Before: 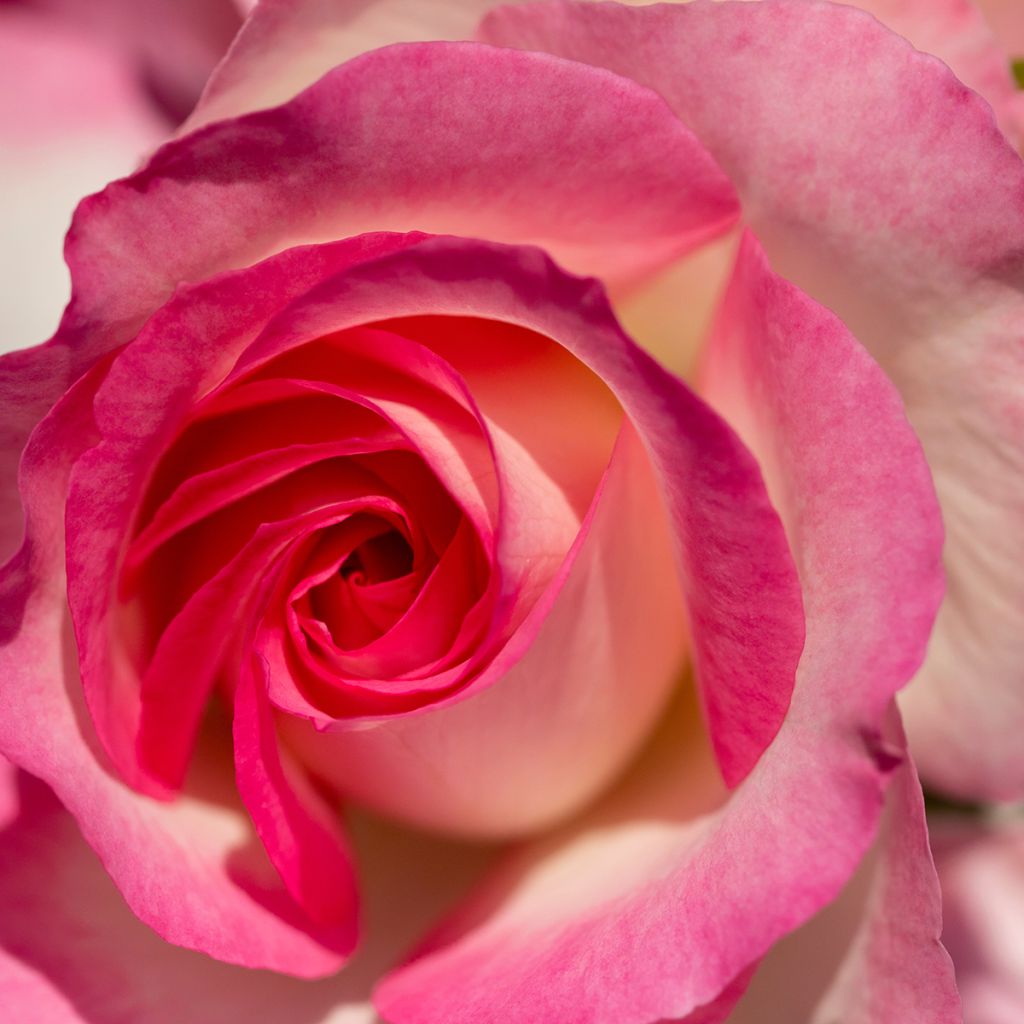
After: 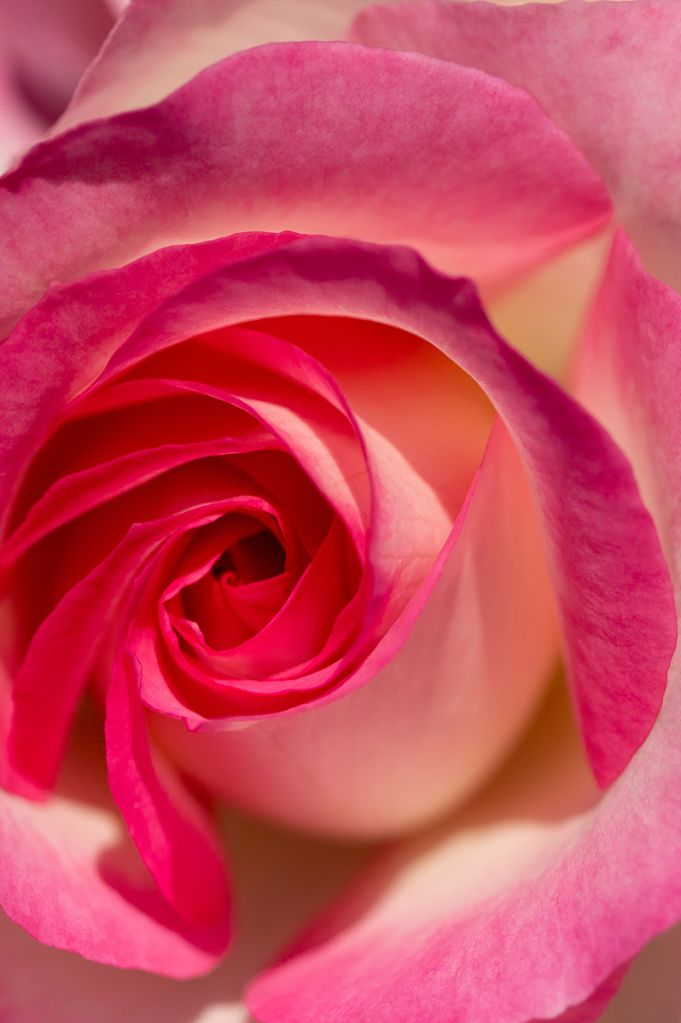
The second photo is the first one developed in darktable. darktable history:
crop and rotate: left 12.584%, right 20.867%
